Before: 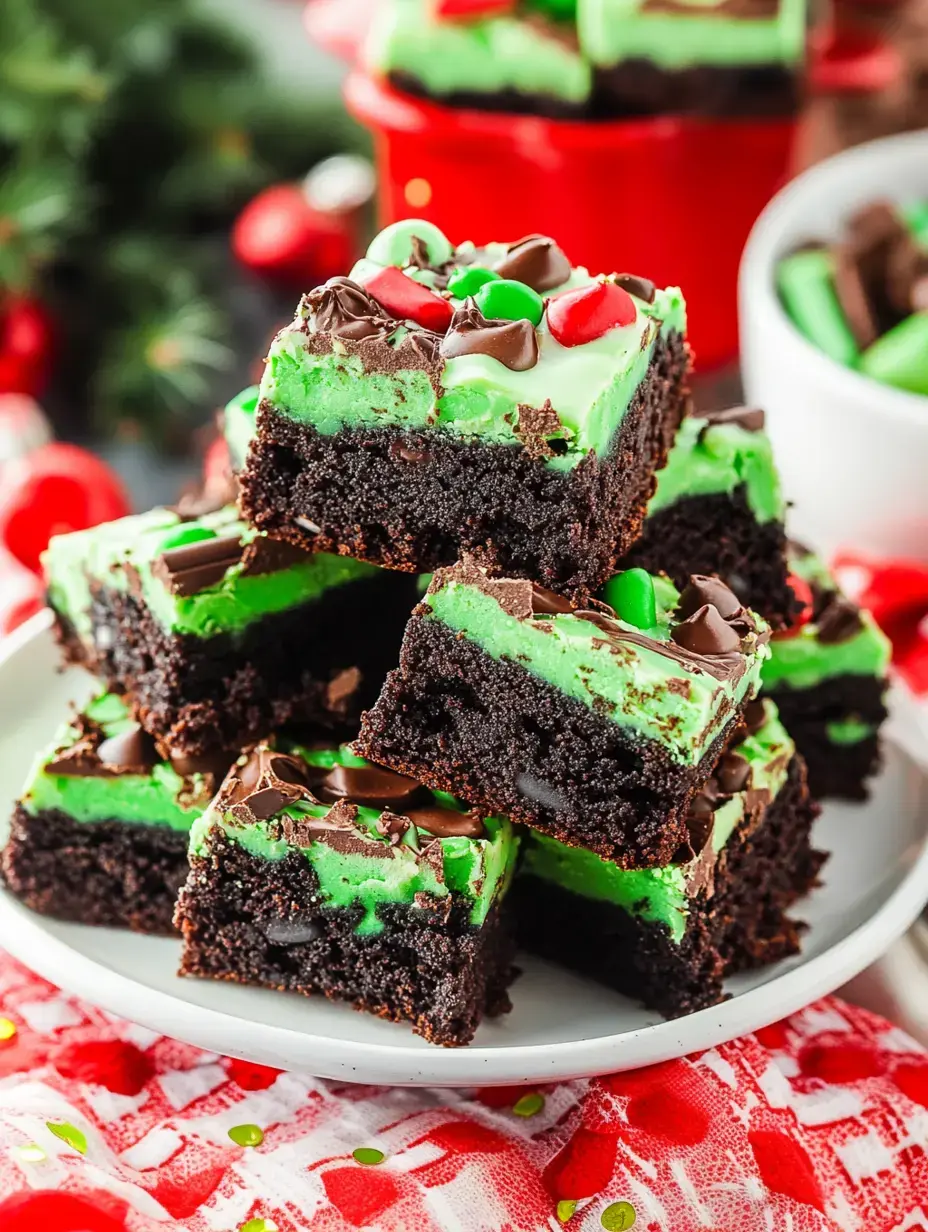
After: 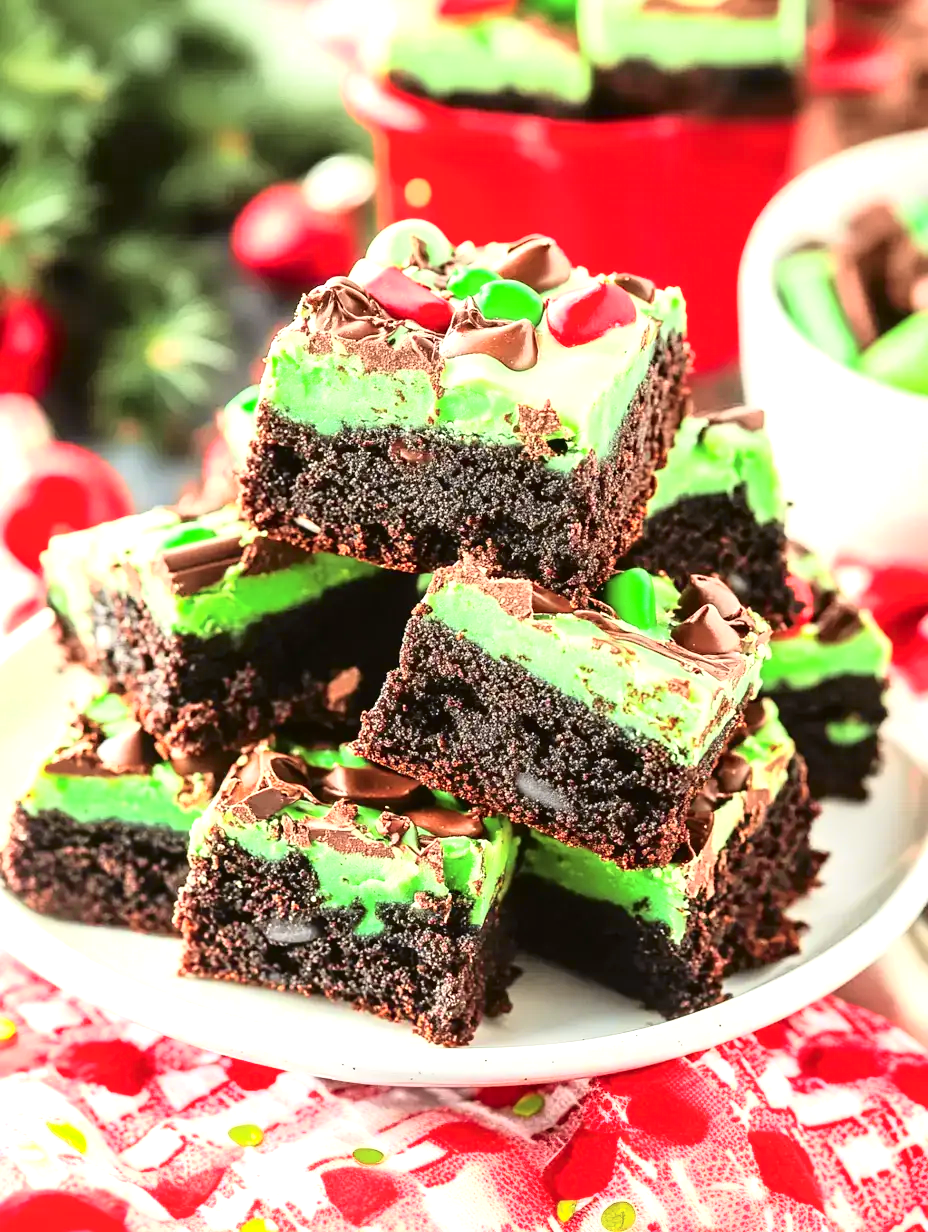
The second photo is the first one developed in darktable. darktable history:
exposure: black level correction 0, exposure 1.106 EV, compensate exposure bias true, compensate highlight preservation false
tone curve: curves: ch0 [(0, 0.021) (0.049, 0.044) (0.152, 0.14) (0.328, 0.377) (0.473, 0.543) (0.641, 0.705) (0.85, 0.894) (1, 0.969)]; ch1 [(0, 0) (0.302, 0.331) (0.427, 0.433) (0.472, 0.47) (0.502, 0.503) (0.527, 0.521) (0.564, 0.58) (0.614, 0.626) (0.677, 0.701) (0.859, 0.885) (1, 1)]; ch2 [(0, 0) (0.33, 0.301) (0.447, 0.44) (0.487, 0.496) (0.502, 0.516) (0.535, 0.563) (0.565, 0.593) (0.618, 0.628) (1, 1)], color space Lab, independent channels, preserve colors none
